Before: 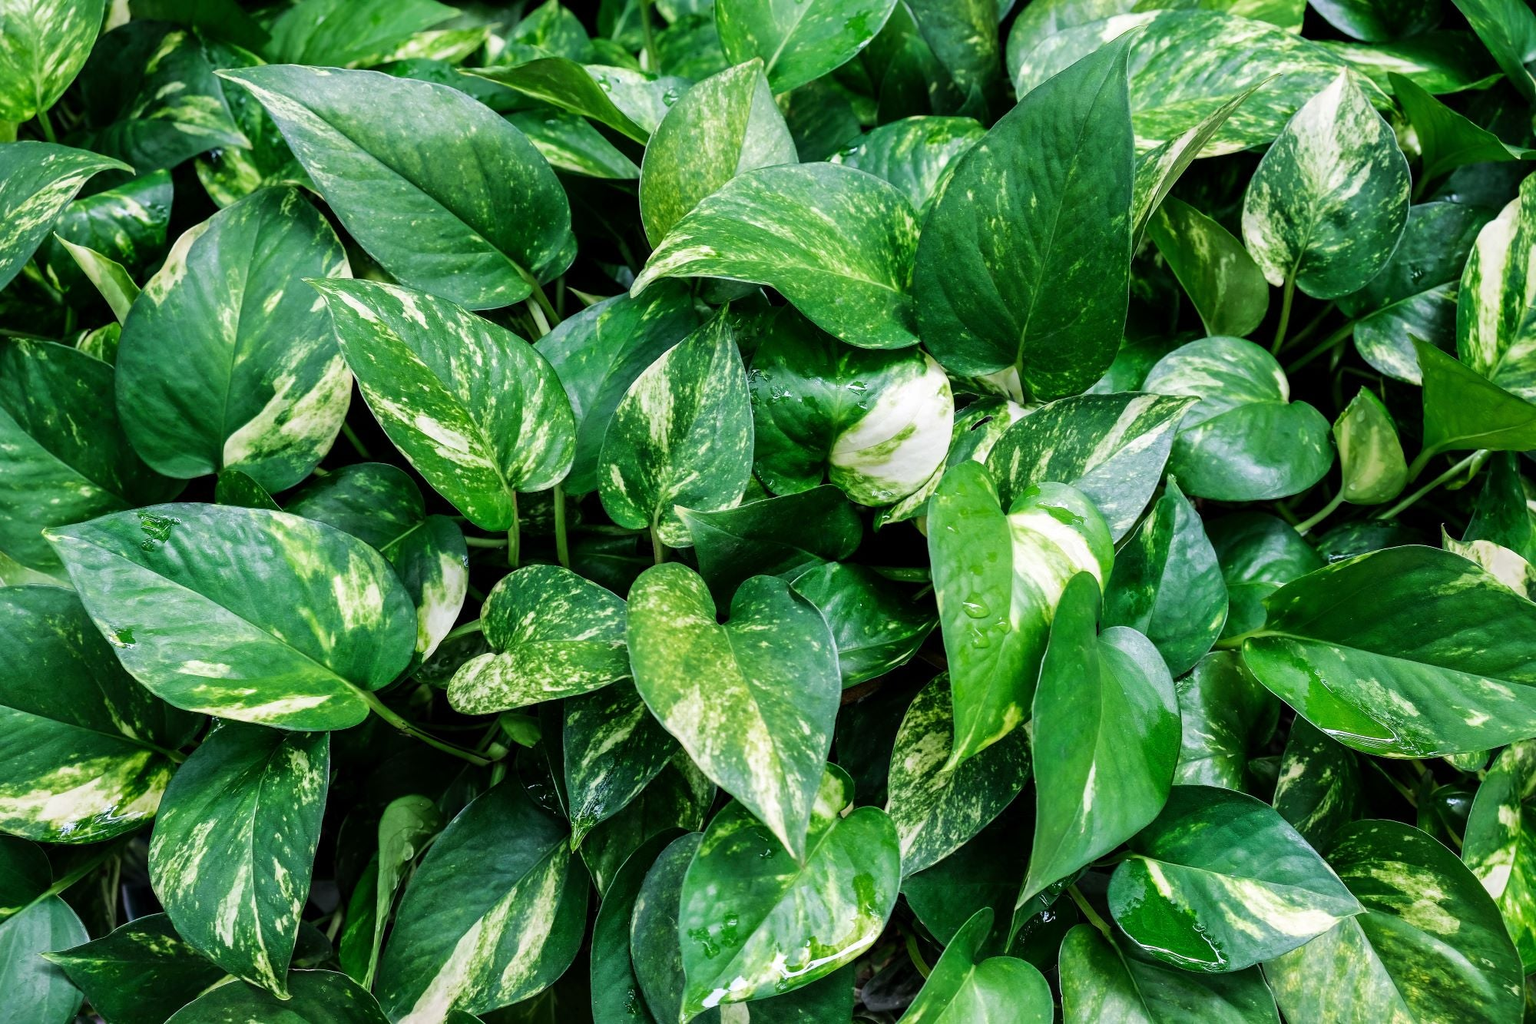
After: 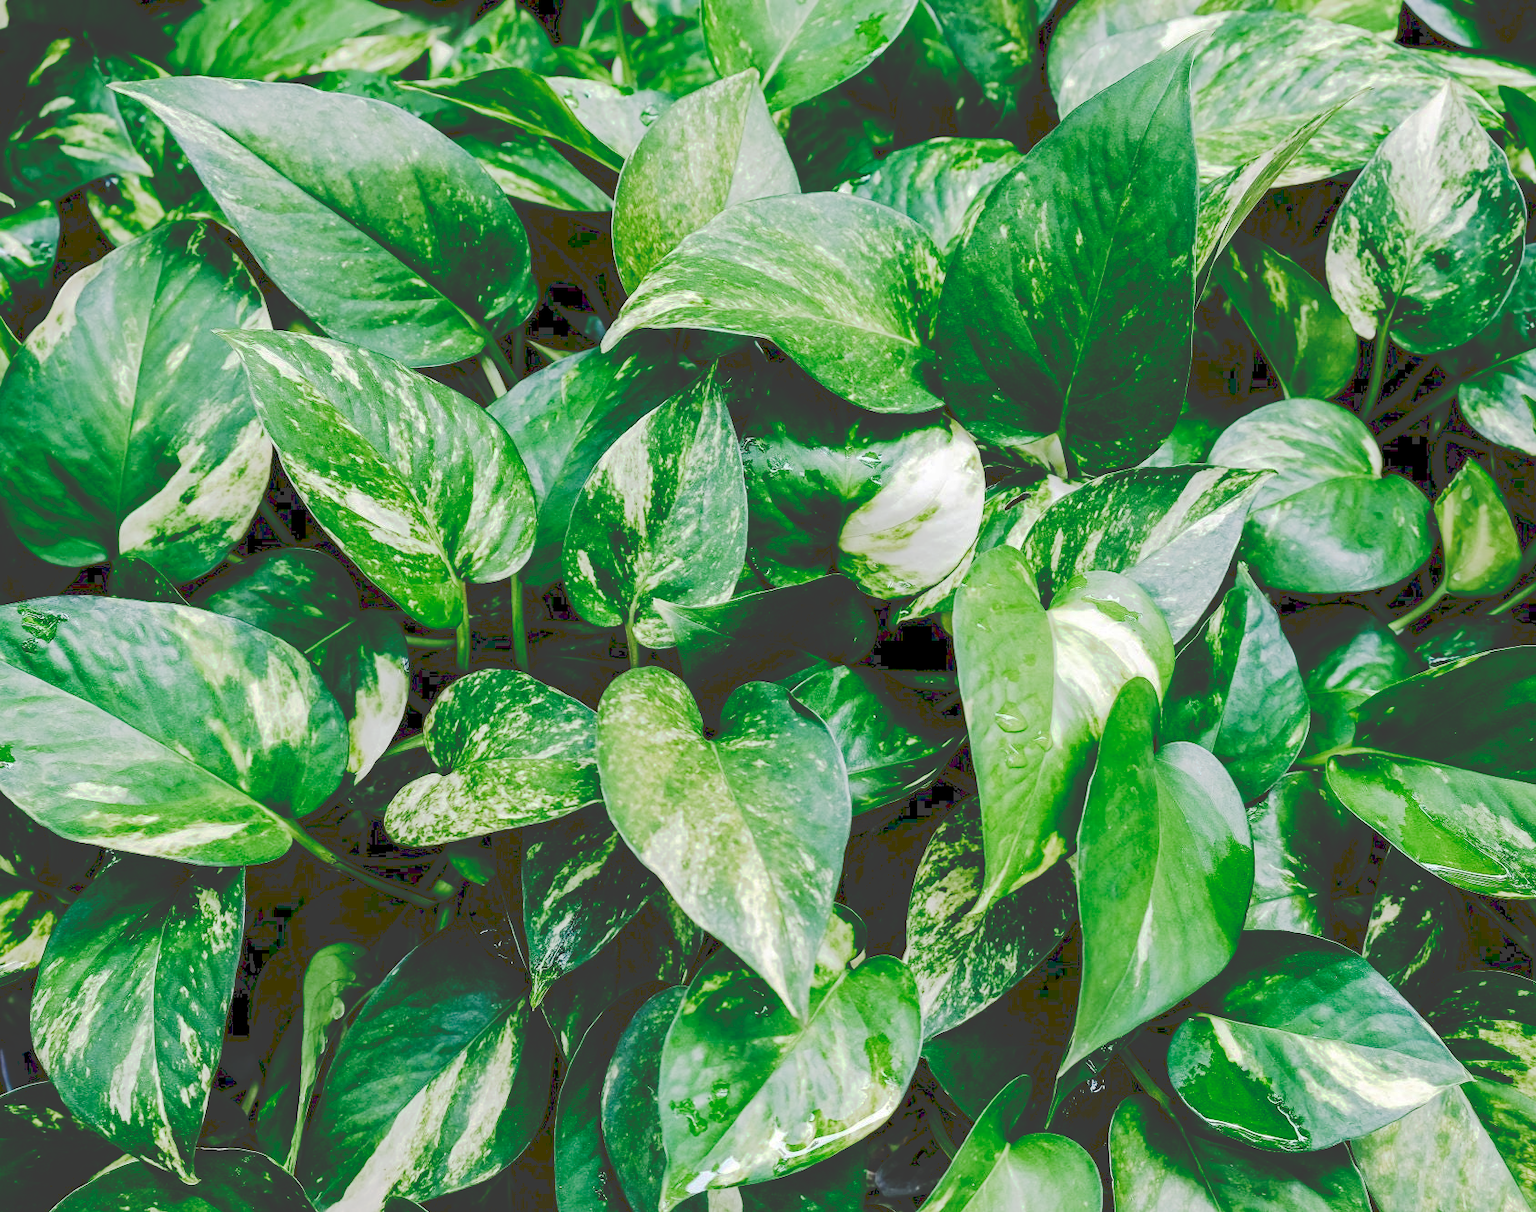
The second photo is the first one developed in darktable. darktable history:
tone curve: curves: ch0 [(0, 0) (0.003, 0.232) (0.011, 0.232) (0.025, 0.232) (0.044, 0.233) (0.069, 0.234) (0.1, 0.237) (0.136, 0.247) (0.177, 0.258) (0.224, 0.283) (0.277, 0.332) (0.335, 0.401) (0.399, 0.483) (0.468, 0.56) (0.543, 0.637) (0.623, 0.706) (0.709, 0.764) (0.801, 0.816) (0.898, 0.859) (1, 1)], preserve colors none
color balance rgb: perceptual saturation grading › global saturation 20%, perceptual saturation grading › highlights -50.439%, perceptual saturation grading › shadows 31.018%
crop: left 8.03%, right 7.525%
